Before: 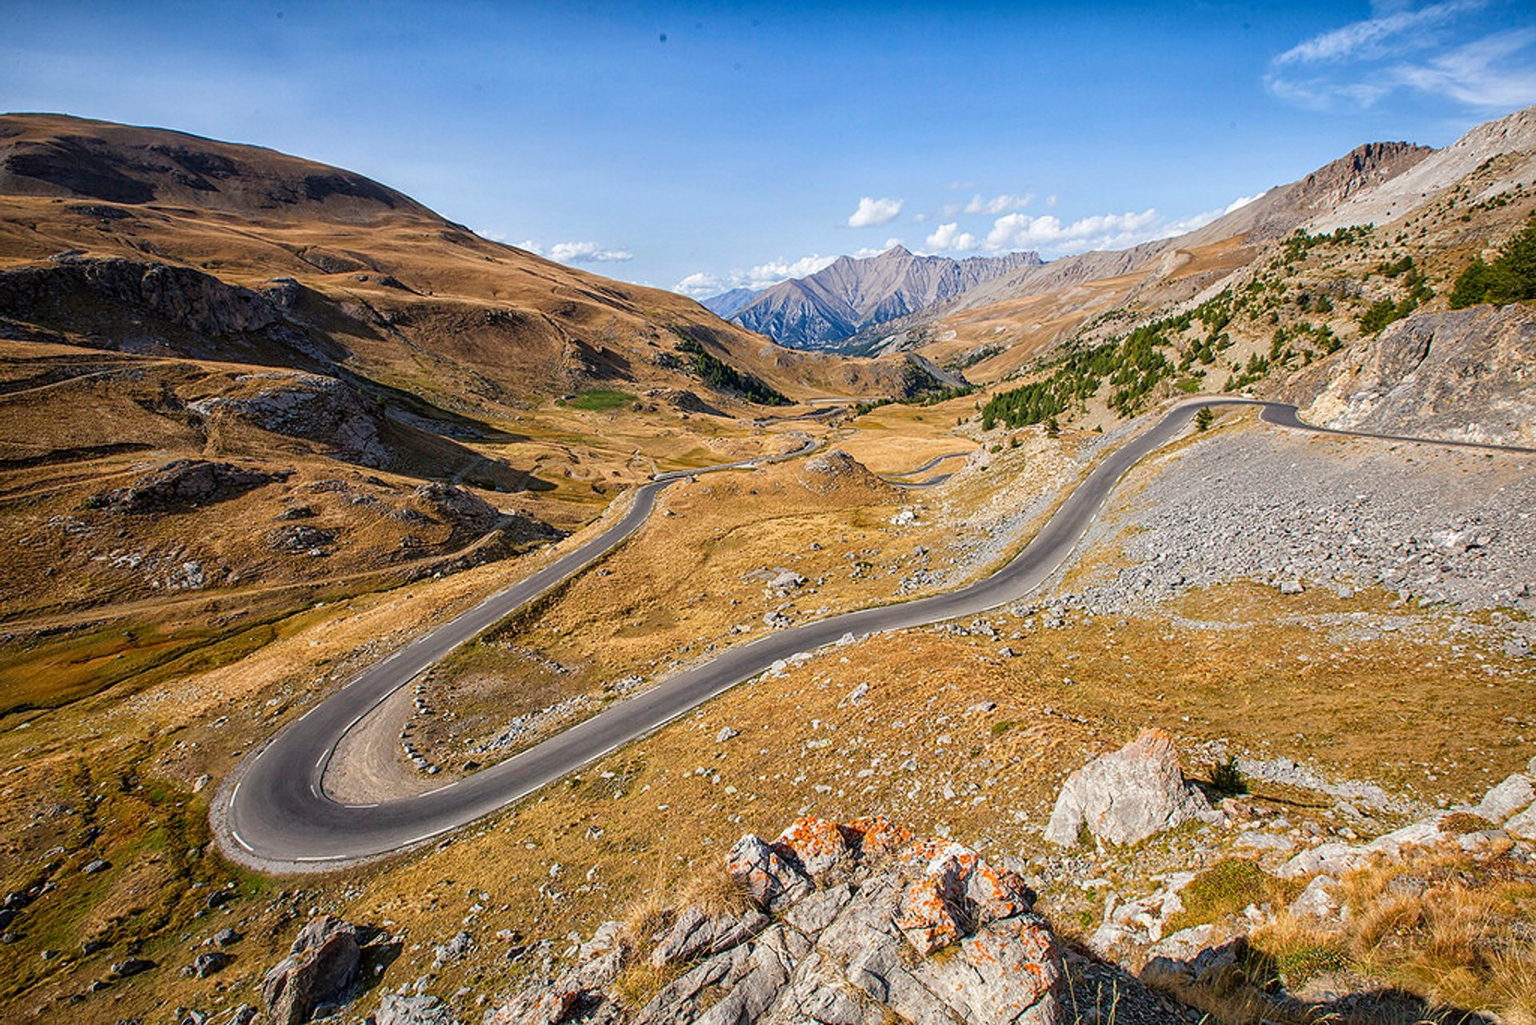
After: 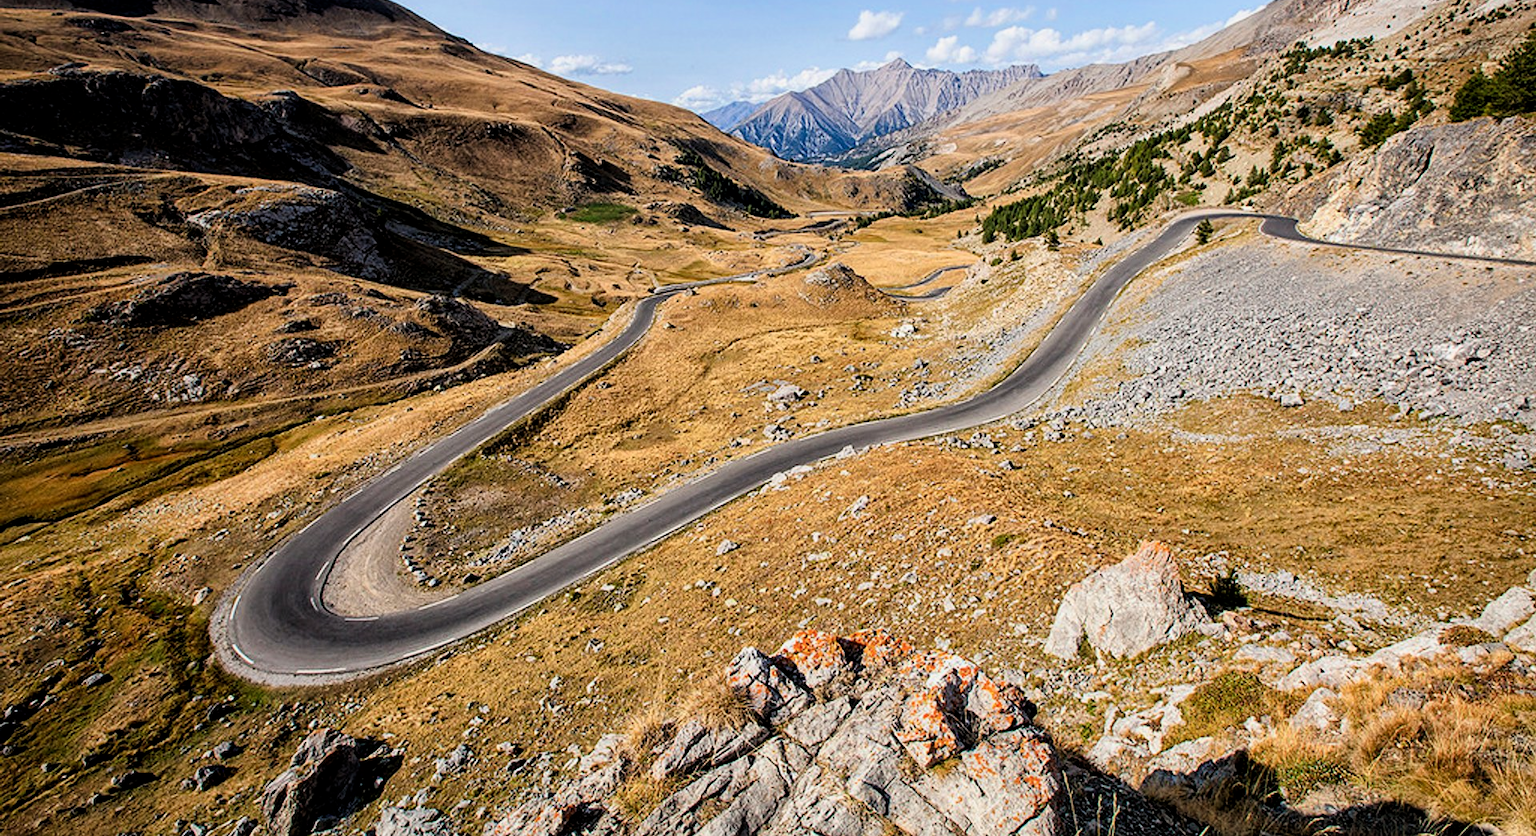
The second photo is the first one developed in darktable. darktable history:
local contrast: mode bilateral grid, contrast 19, coarseness 49, detail 119%, midtone range 0.2
filmic rgb: black relative exposure -16 EV, white relative exposure 6.3 EV, hardness 5.04, contrast 1.348, color science v6 (2022)
crop and rotate: top 18.286%
